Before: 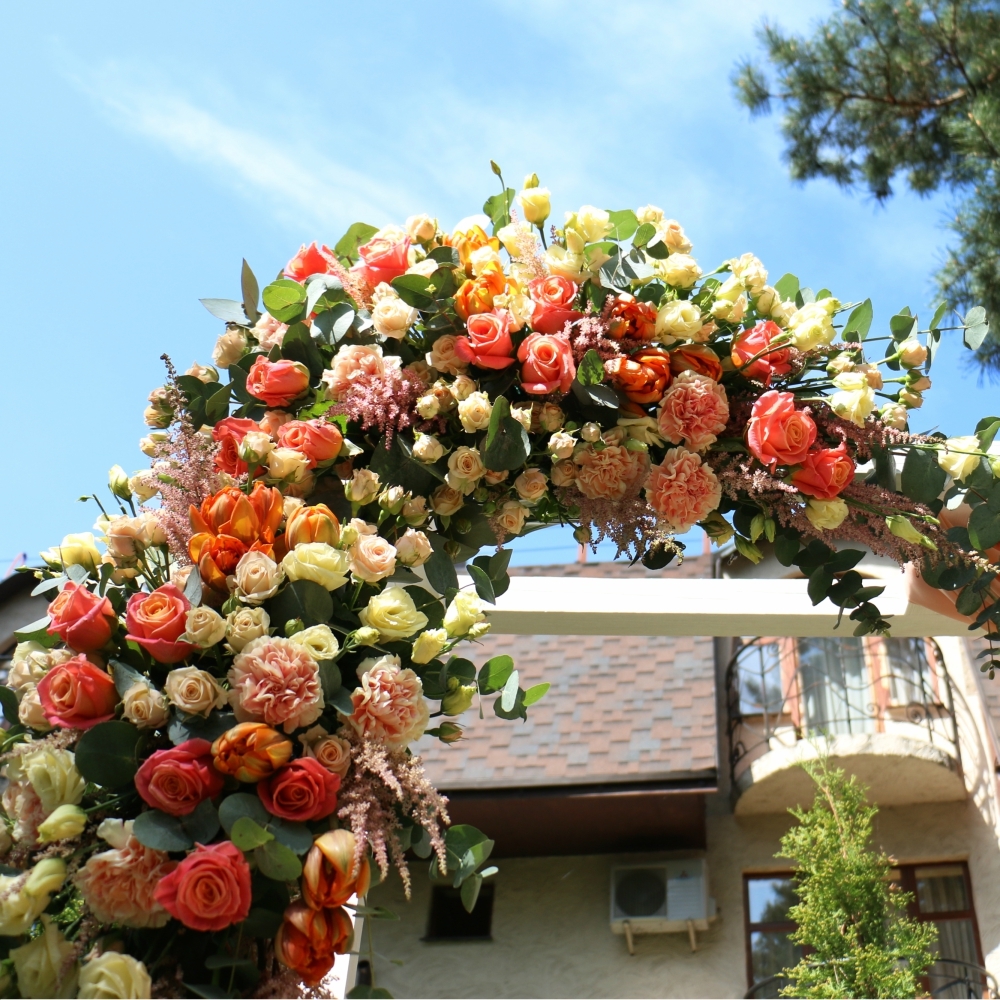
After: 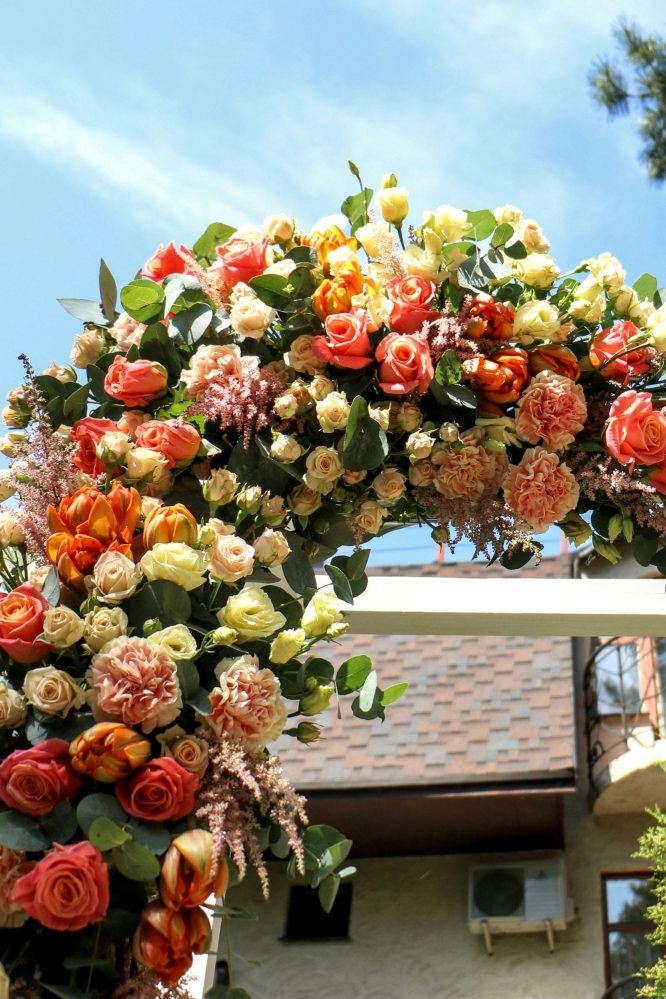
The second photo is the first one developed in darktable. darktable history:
color correction: highlights b* 3
local contrast: detail 130%
crop and rotate: left 14.292%, right 19.041%
